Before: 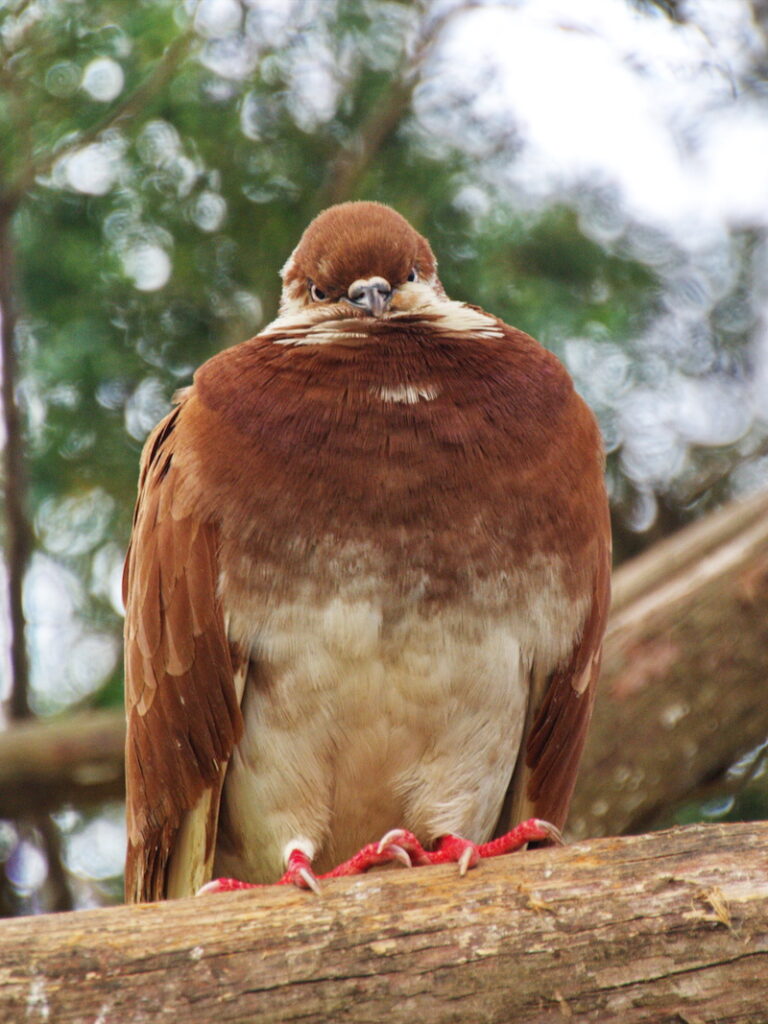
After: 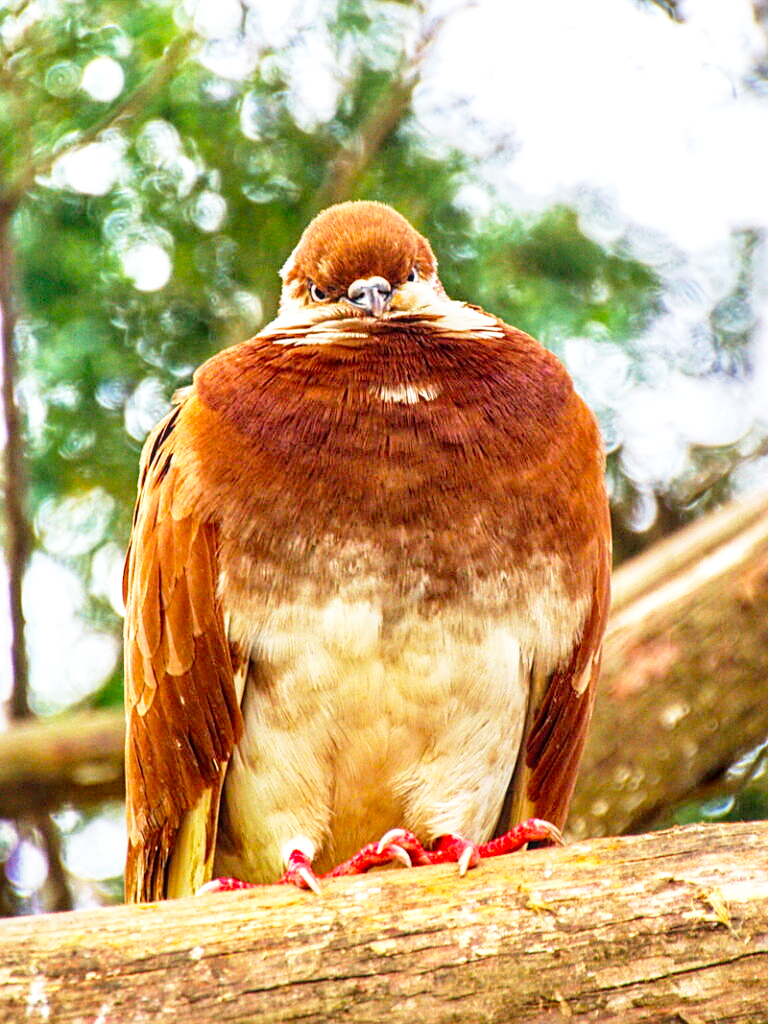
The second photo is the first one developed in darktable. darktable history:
base curve: curves: ch0 [(0, 0) (0.012, 0.01) (0.073, 0.168) (0.31, 0.711) (0.645, 0.957) (1, 1)], preserve colors none
color balance rgb: perceptual saturation grading › global saturation 20%, global vibrance 20%
local contrast: on, module defaults
sharpen: on, module defaults
velvia: strength 17%
